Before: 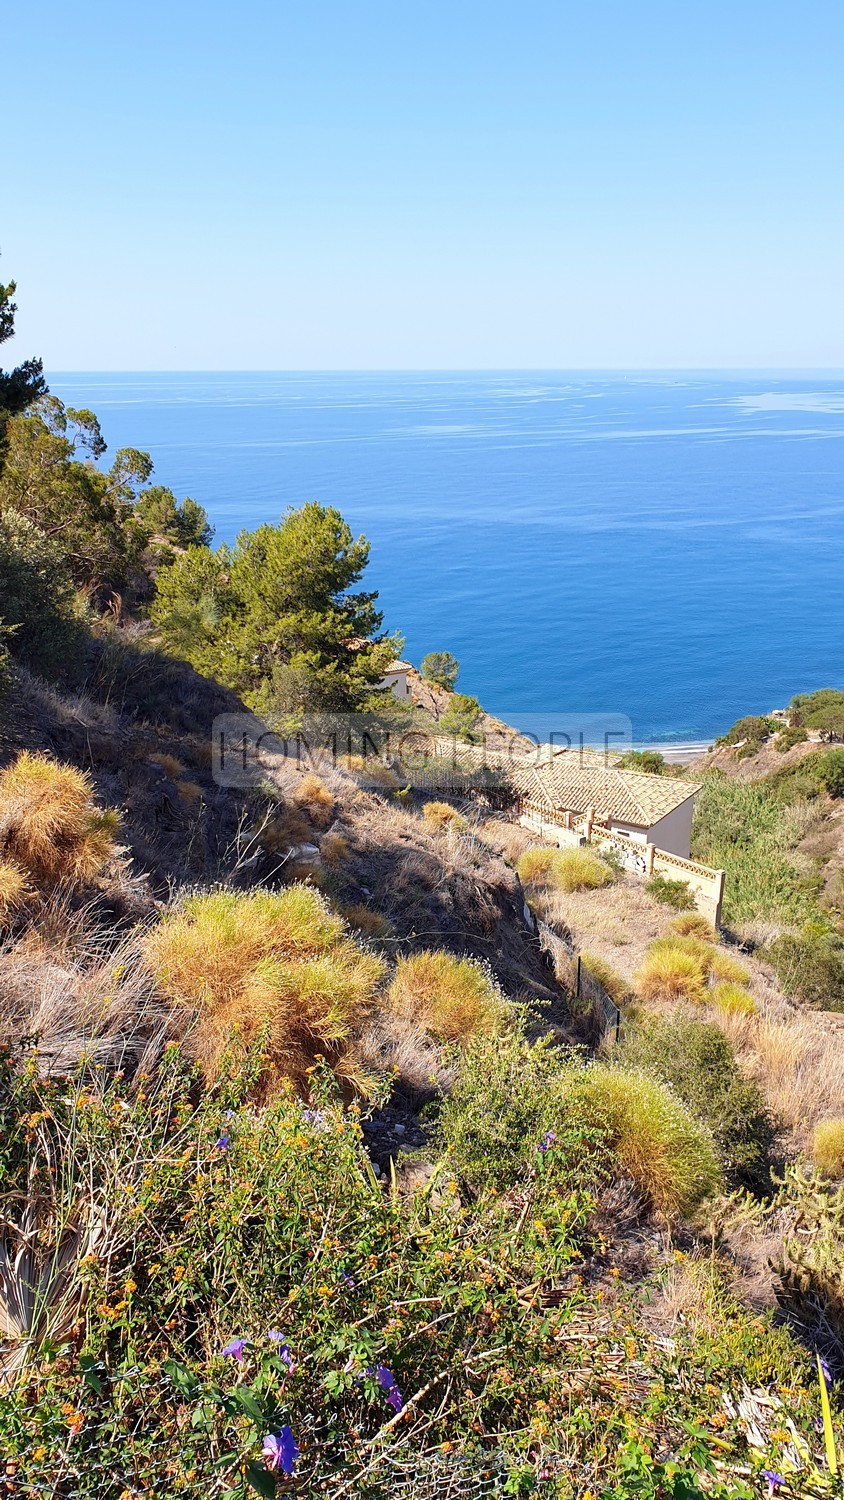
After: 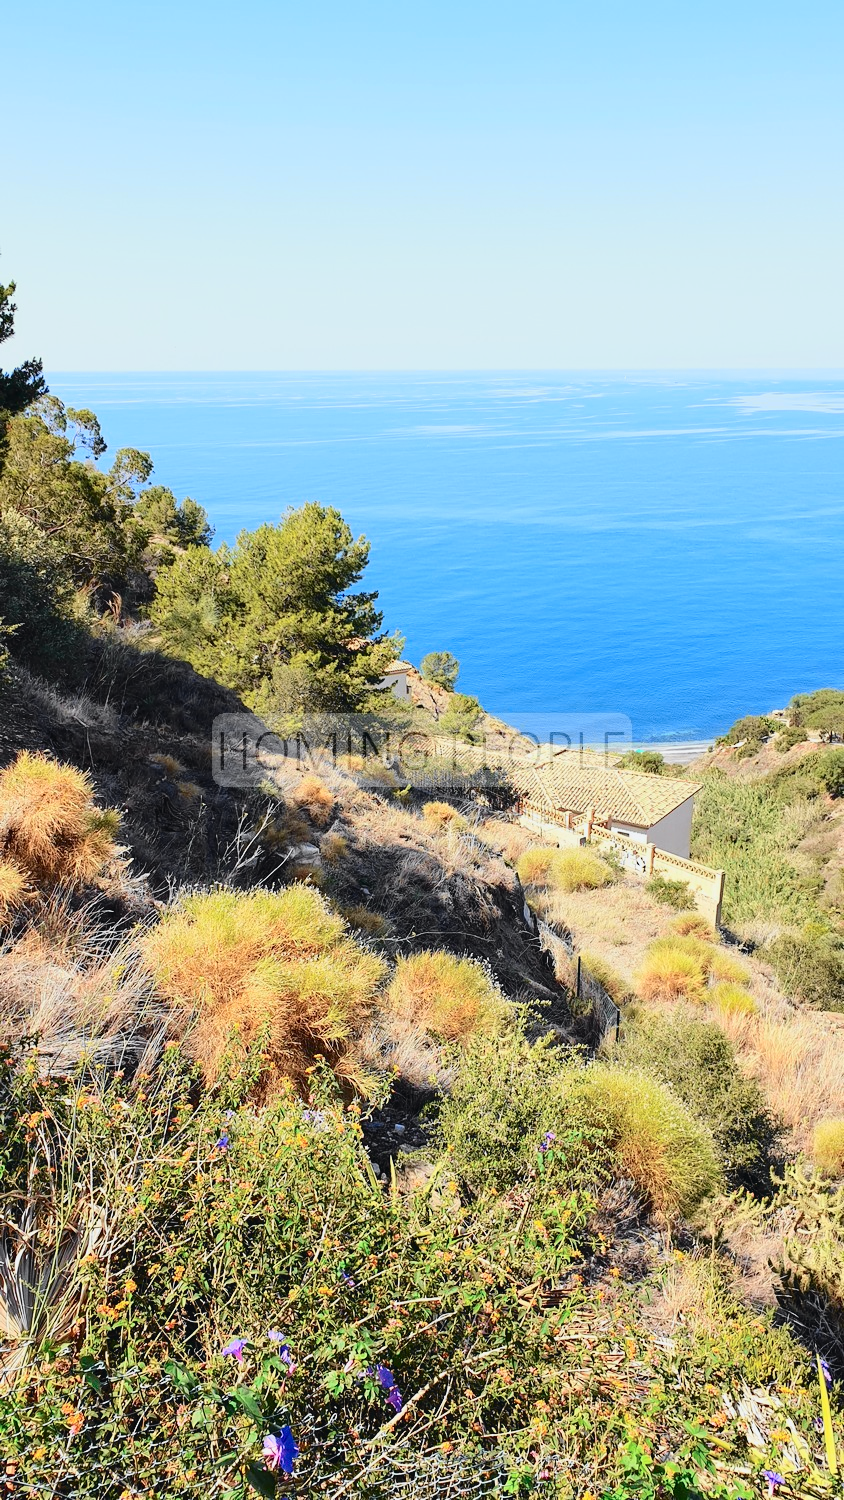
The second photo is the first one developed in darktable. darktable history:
tone curve: curves: ch0 [(0, 0.026) (0.104, 0.1) (0.233, 0.262) (0.398, 0.507) (0.498, 0.621) (0.65, 0.757) (0.835, 0.883) (1, 0.961)]; ch1 [(0, 0) (0.346, 0.307) (0.408, 0.369) (0.453, 0.457) (0.482, 0.476) (0.502, 0.498) (0.521, 0.507) (0.553, 0.554) (0.638, 0.646) (0.693, 0.727) (1, 1)]; ch2 [(0, 0) (0.366, 0.337) (0.434, 0.46) (0.485, 0.494) (0.5, 0.494) (0.511, 0.508) (0.537, 0.55) (0.579, 0.599) (0.663, 0.67) (1, 1)], color space Lab, independent channels, preserve colors none
